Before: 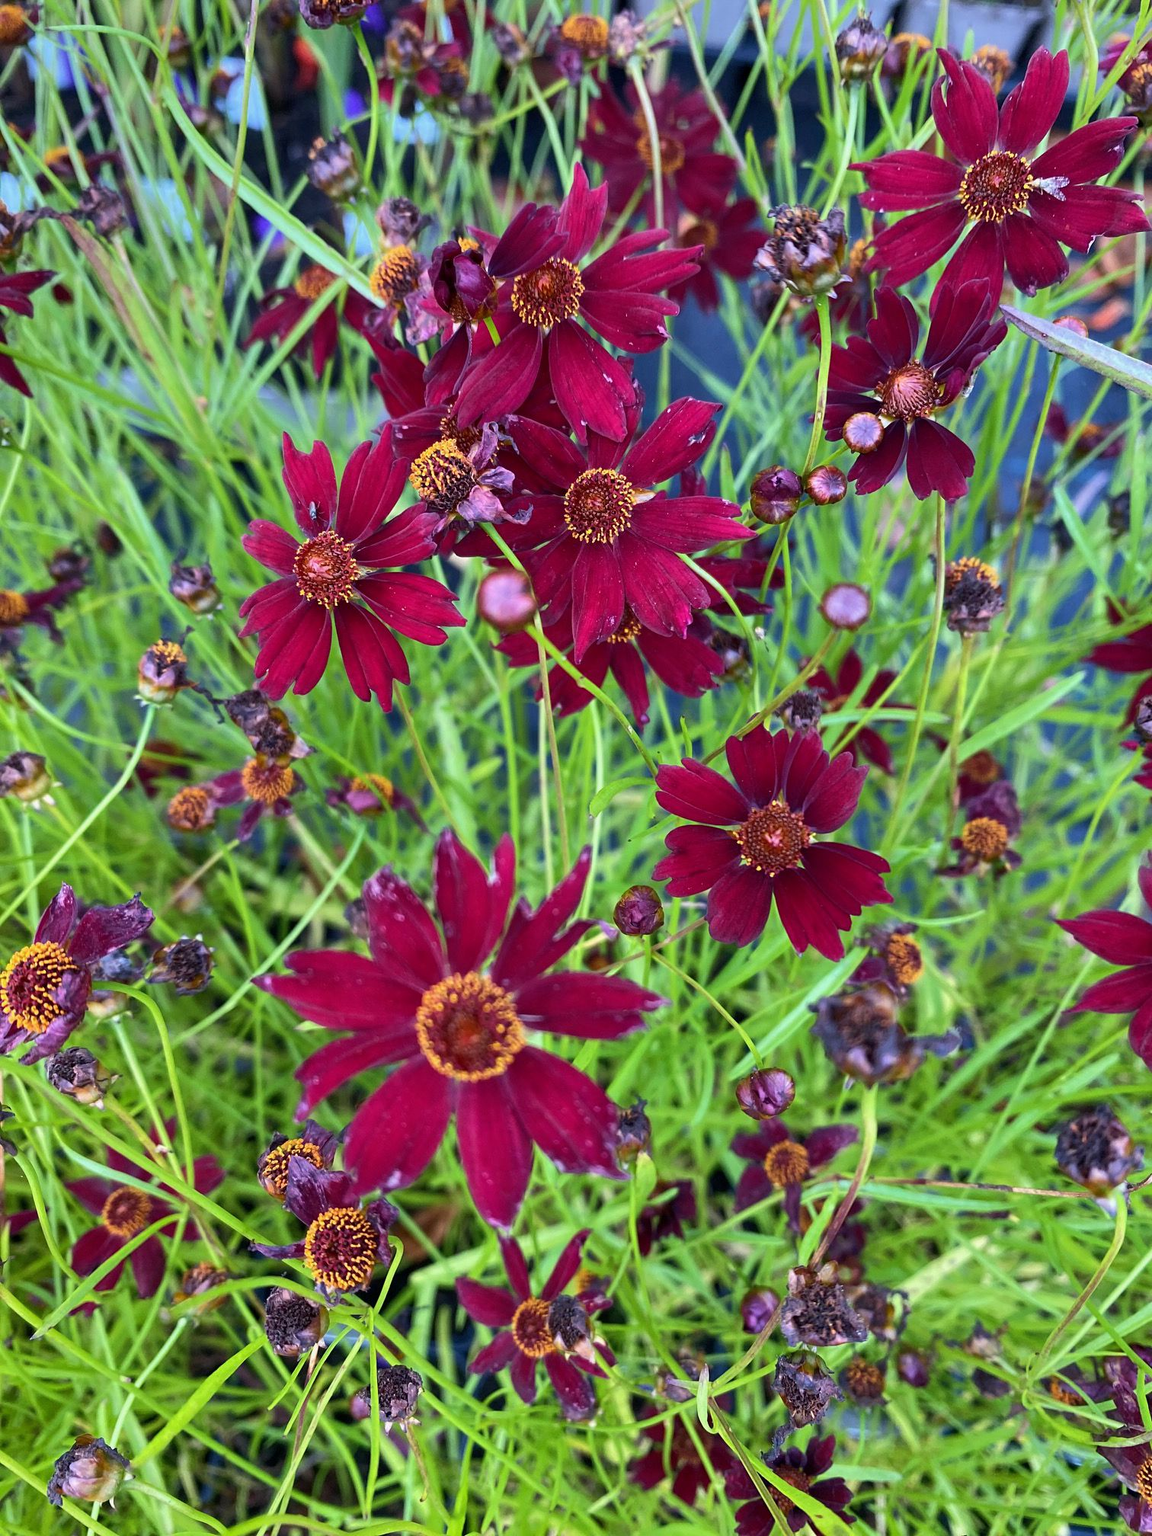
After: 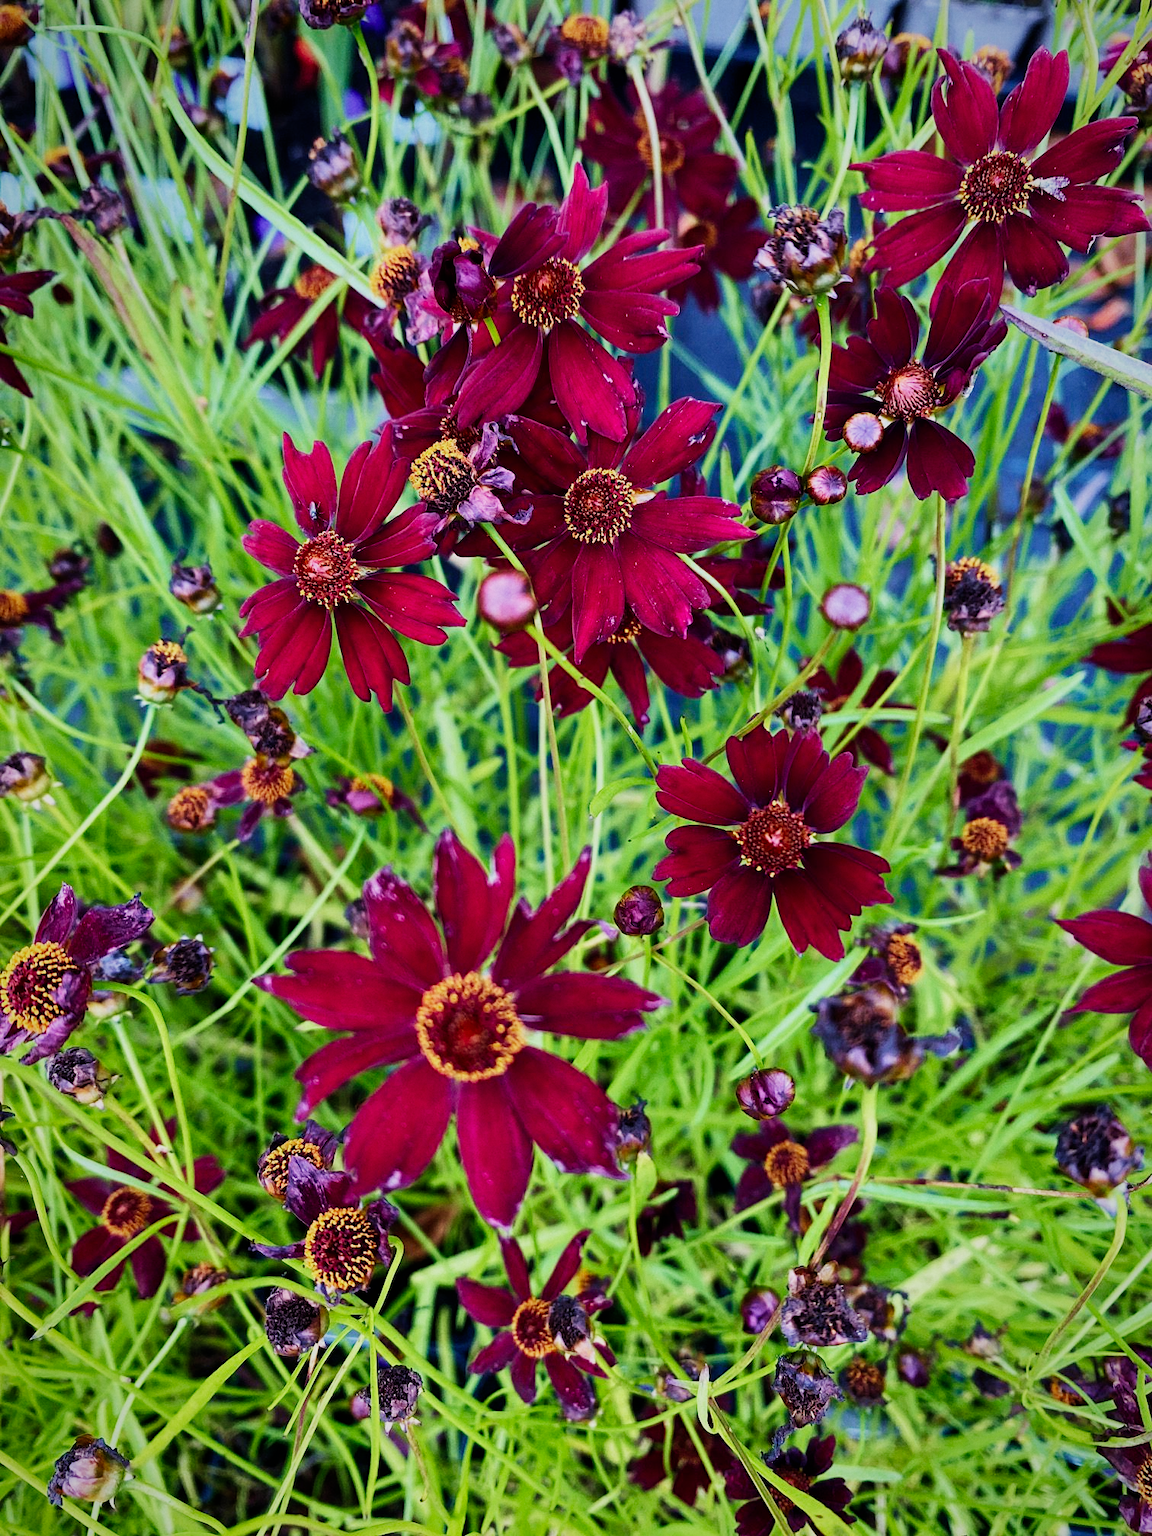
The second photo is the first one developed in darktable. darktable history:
sigmoid: contrast 1.8, skew -0.2, preserve hue 0%, red attenuation 0.1, red rotation 0.035, green attenuation 0.1, green rotation -0.017, blue attenuation 0.15, blue rotation -0.052, base primaries Rec2020
grain: coarseness 14.57 ISO, strength 8.8%
vignetting: fall-off start 80.87%, fall-off radius 61.59%, brightness -0.384, saturation 0.007, center (0, 0.007), automatic ratio true, width/height ratio 1.418
velvia: on, module defaults
